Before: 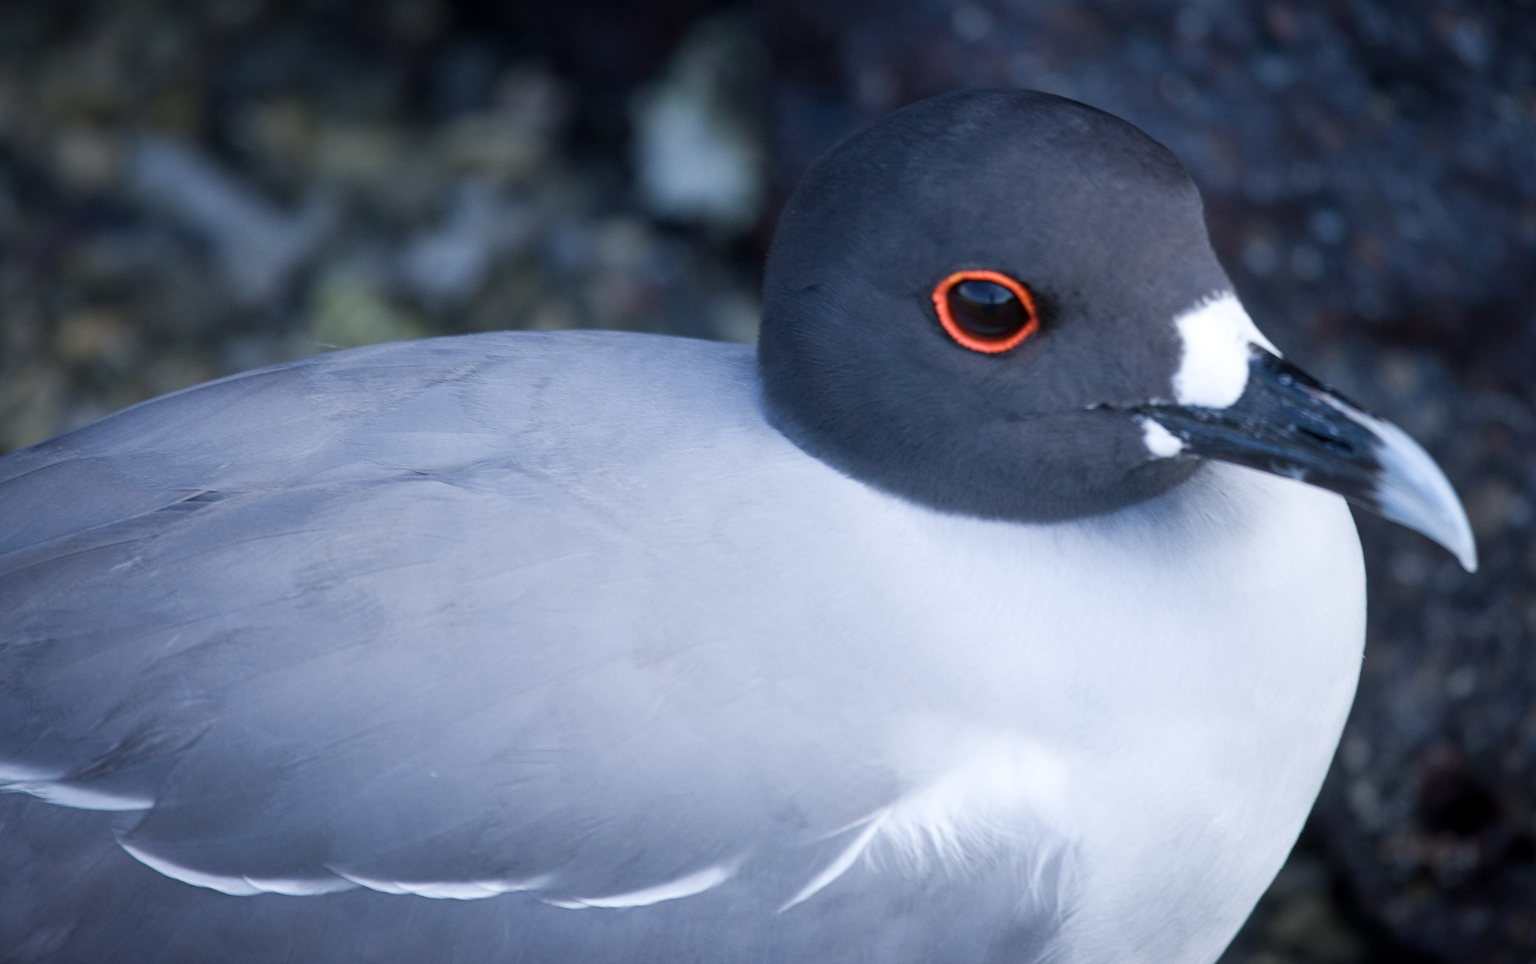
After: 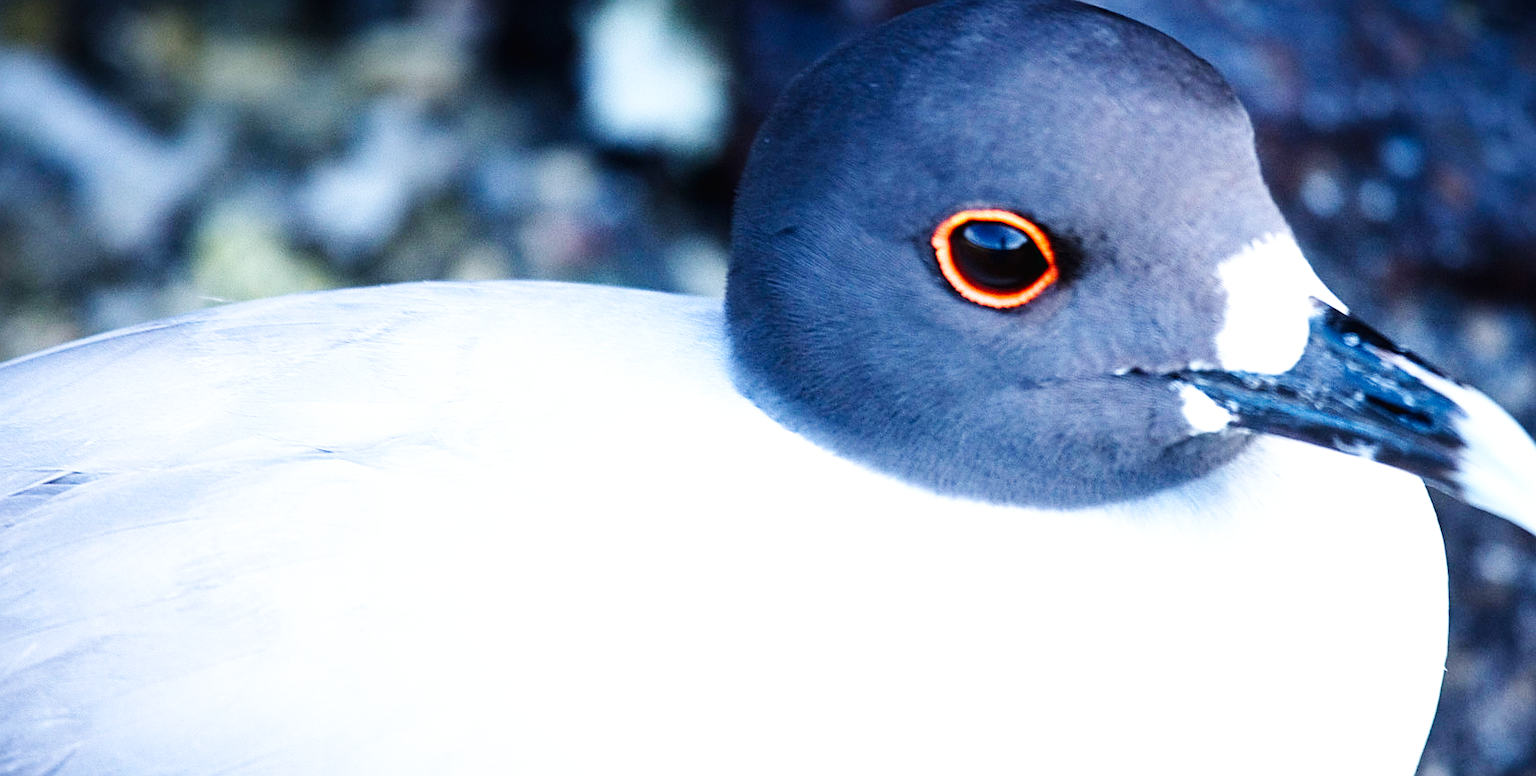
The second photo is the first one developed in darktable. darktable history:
color balance rgb: linear chroma grading › global chroma 7.639%, perceptual saturation grading › global saturation 0.564%, perceptual brilliance grading › highlights 11.585%, global vibrance 16.483%, saturation formula JzAzBz (2021)
base curve: curves: ch0 [(0, 0.003) (0.001, 0.002) (0.006, 0.004) (0.02, 0.022) (0.048, 0.086) (0.094, 0.234) (0.162, 0.431) (0.258, 0.629) (0.385, 0.8) (0.548, 0.918) (0.751, 0.988) (1, 1)], preserve colors none
tone equalizer: -8 EV -0.773 EV, -7 EV -0.736 EV, -6 EV -0.611 EV, -5 EV -0.373 EV, -3 EV 0.382 EV, -2 EV 0.6 EV, -1 EV 0.693 EV, +0 EV 0.726 EV, mask exposure compensation -0.505 EV
sharpen: on, module defaults
crop and rotate: left 9.668%, top 9.743%, right 6.145%, bottom 22.396%
